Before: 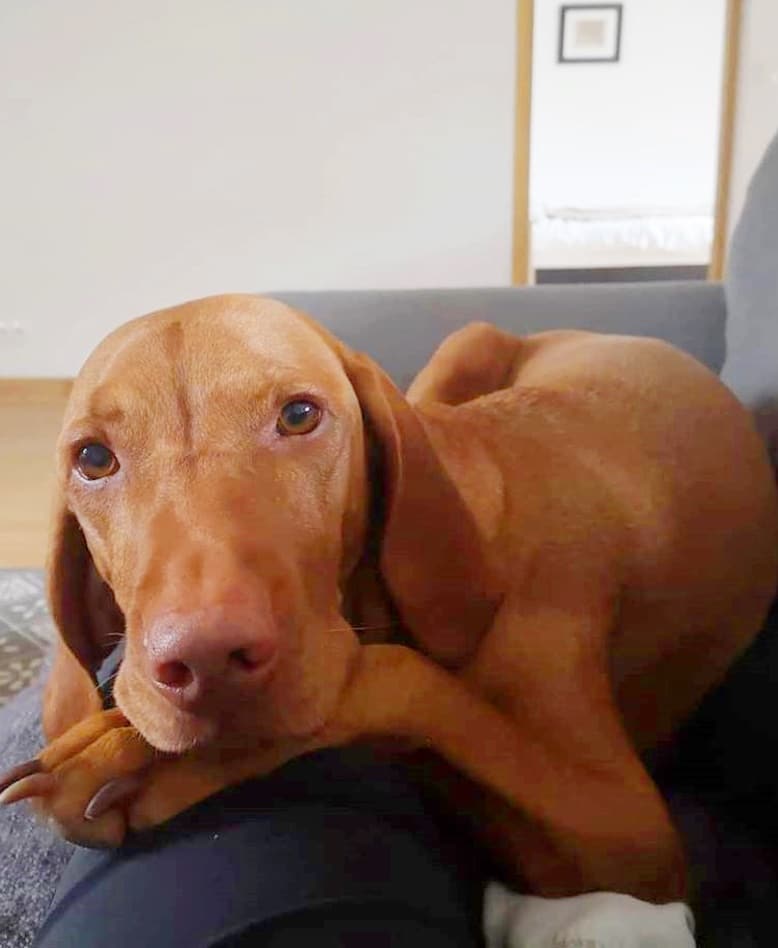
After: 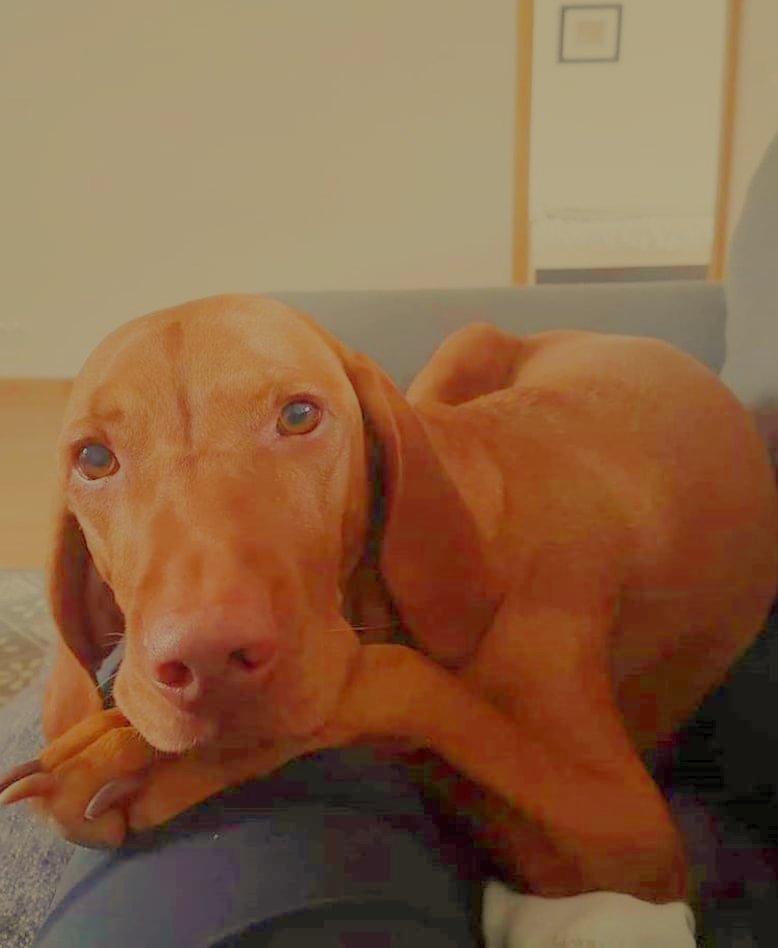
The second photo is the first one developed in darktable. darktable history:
white balance: red 1.08, blue 0.791
filmic rgb: black relative exposure -16 EV, white relative exposure 8 EV, threshold 3 EV, hardness 4.17, latitude 50%, contrast 0.5, color science v5 (2021), contrast in shadows safe, contrast in highlights safe, enable highlight reconstruction true
